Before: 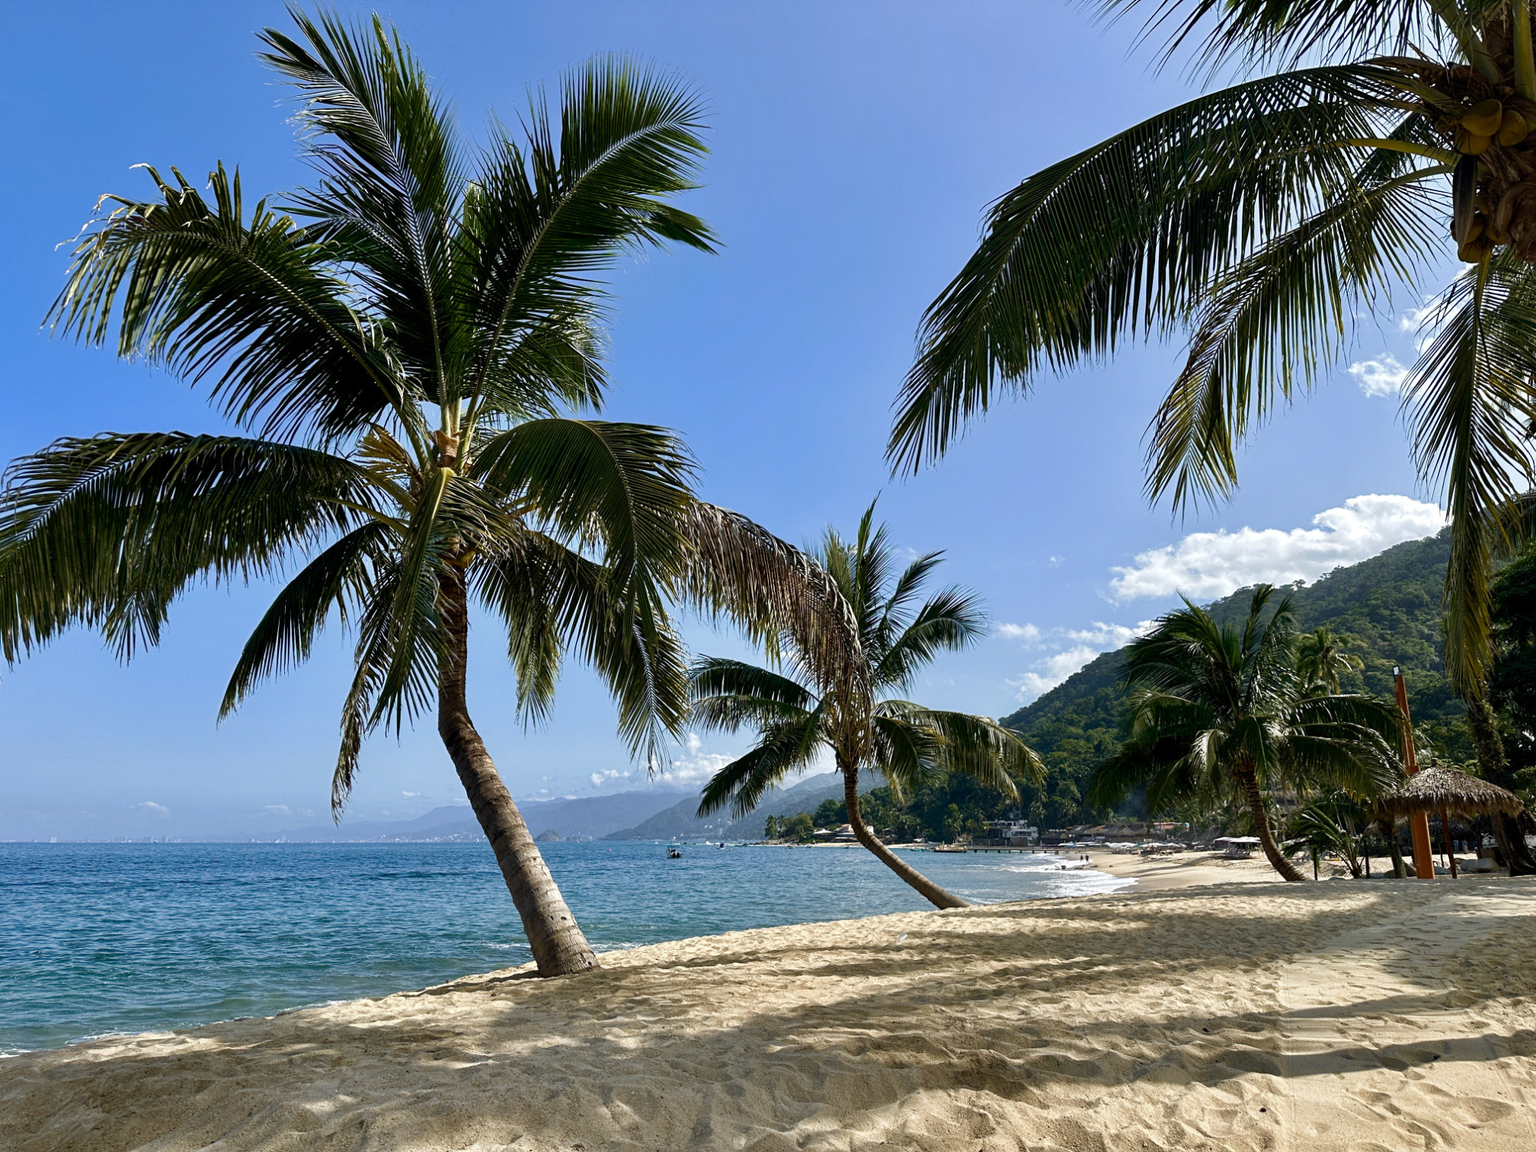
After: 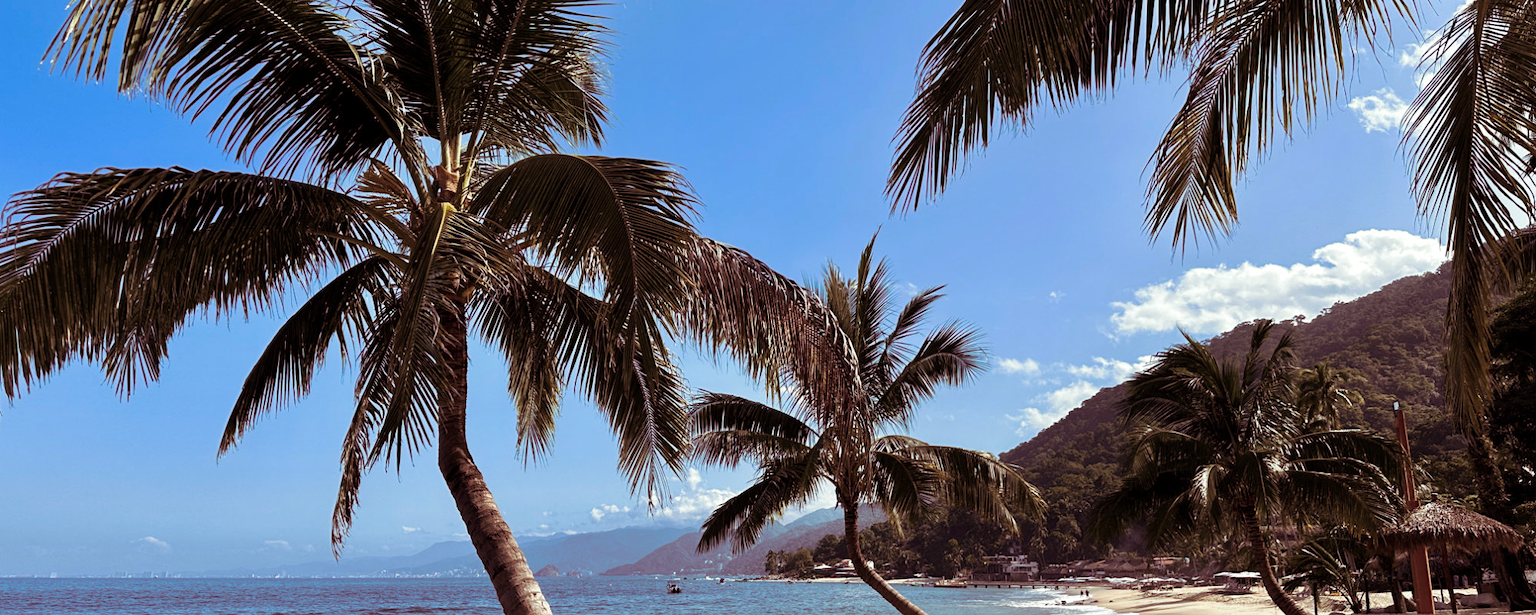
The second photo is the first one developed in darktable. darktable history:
crop and rotate: top 23.043%, bottom 23.437%
split-toning: on, module defaults
